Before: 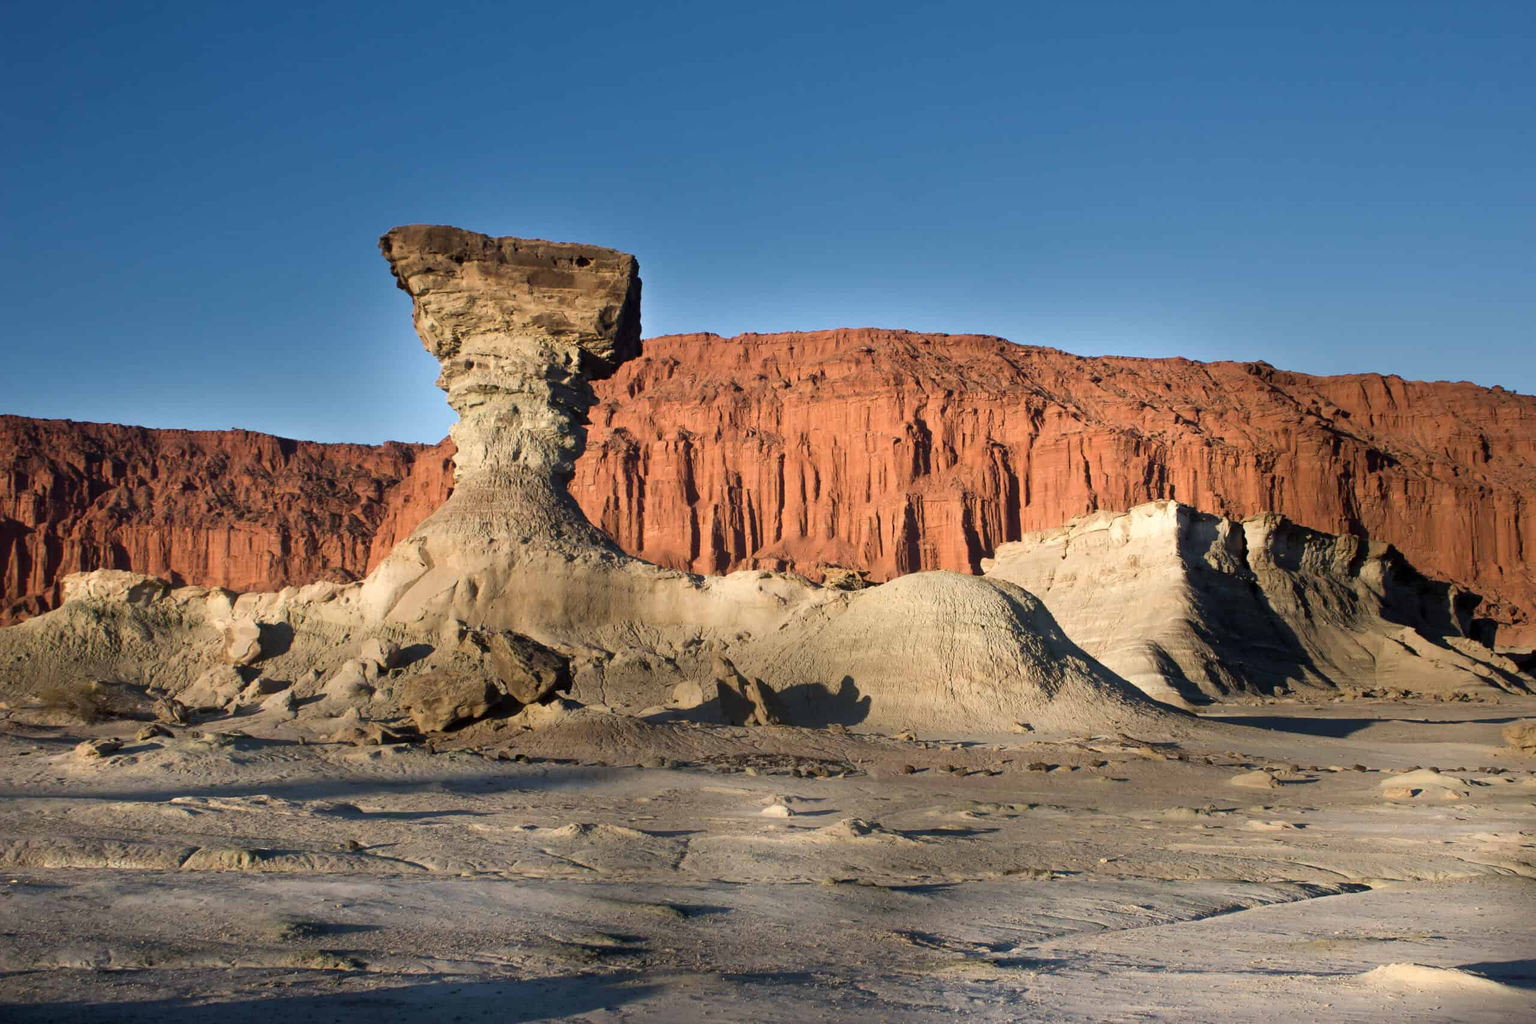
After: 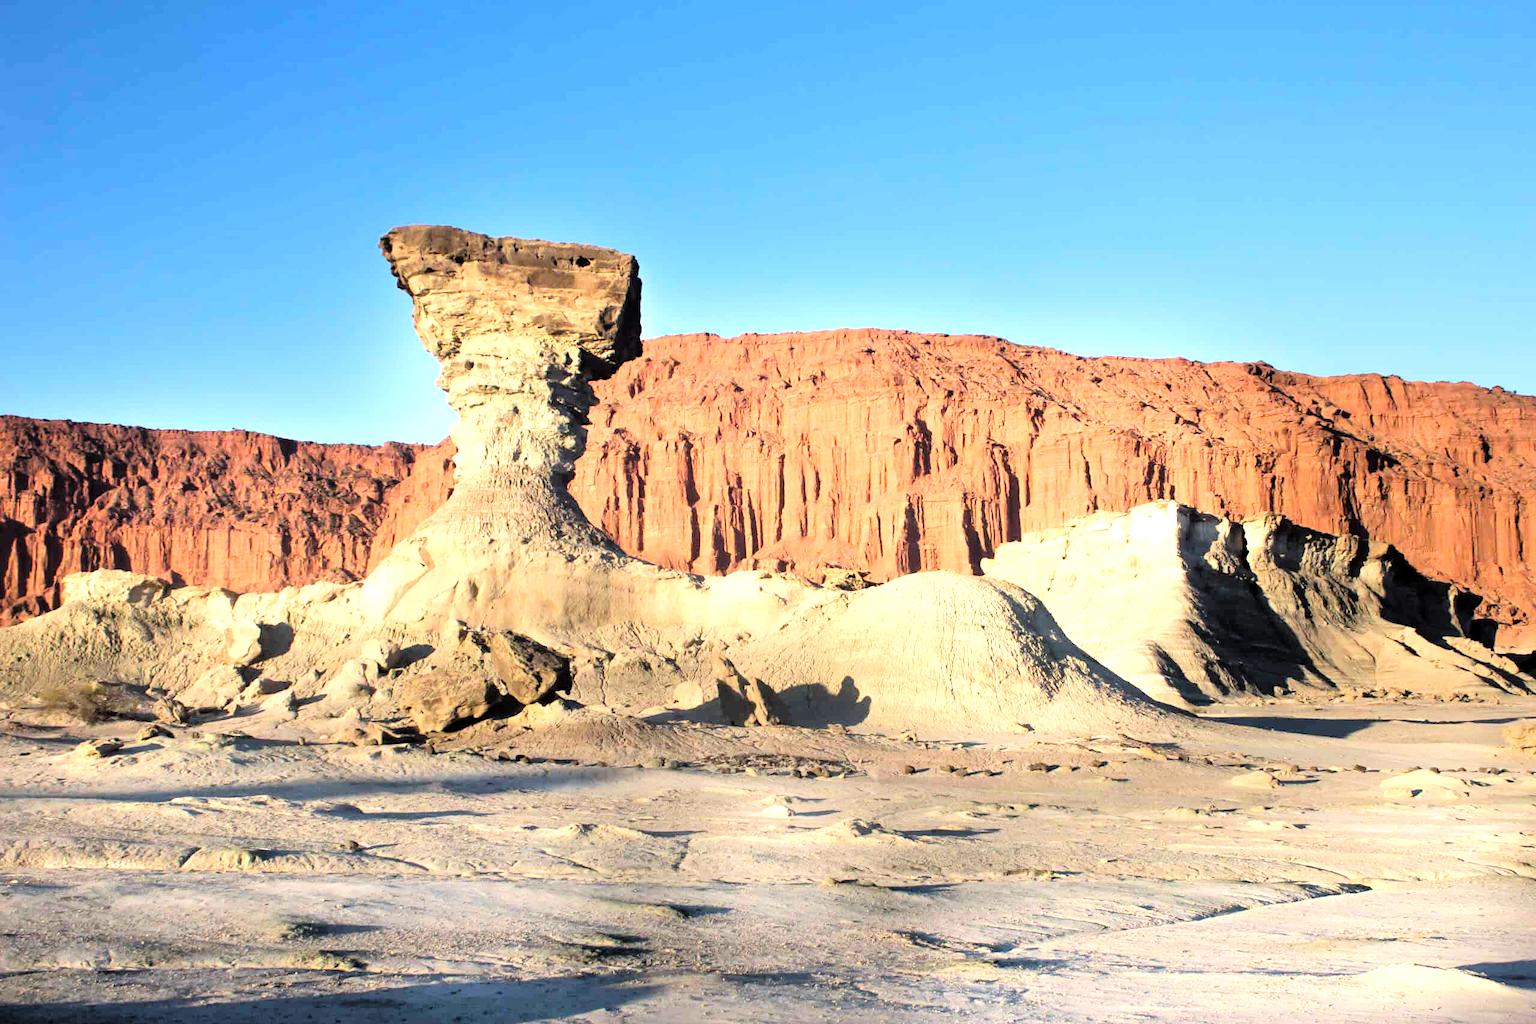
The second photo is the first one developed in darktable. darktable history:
exposure: black level correction 0, exposure 1.386 EV, compensate highlight preservation false
tone curve: curves: ch0 [(0.017, 0) (0.122, 0.046) (0.295, 0.297) (0.449, 0.505) (0.559, 0.629) (0.729, 0.796) (0.879, 0.898) (1, 0.97)]; ch1 [(0, 0) (0.393, 0.4) (0.447, 0.447) (0.485, 0.497) (0.522, 0.503) (0.539, 0.52) (0.606, 0.6) (0.696, 0.679) (1, 1)]; ch2 [(0, 0) (0.369, 0.388) (0.449, 0.431) (0.499, 0.501) (0.516, 0.536) (0.604, 0.599) (0.741, 0.763) (1, 1)], color space Lab, linked channels, preserve colors none
